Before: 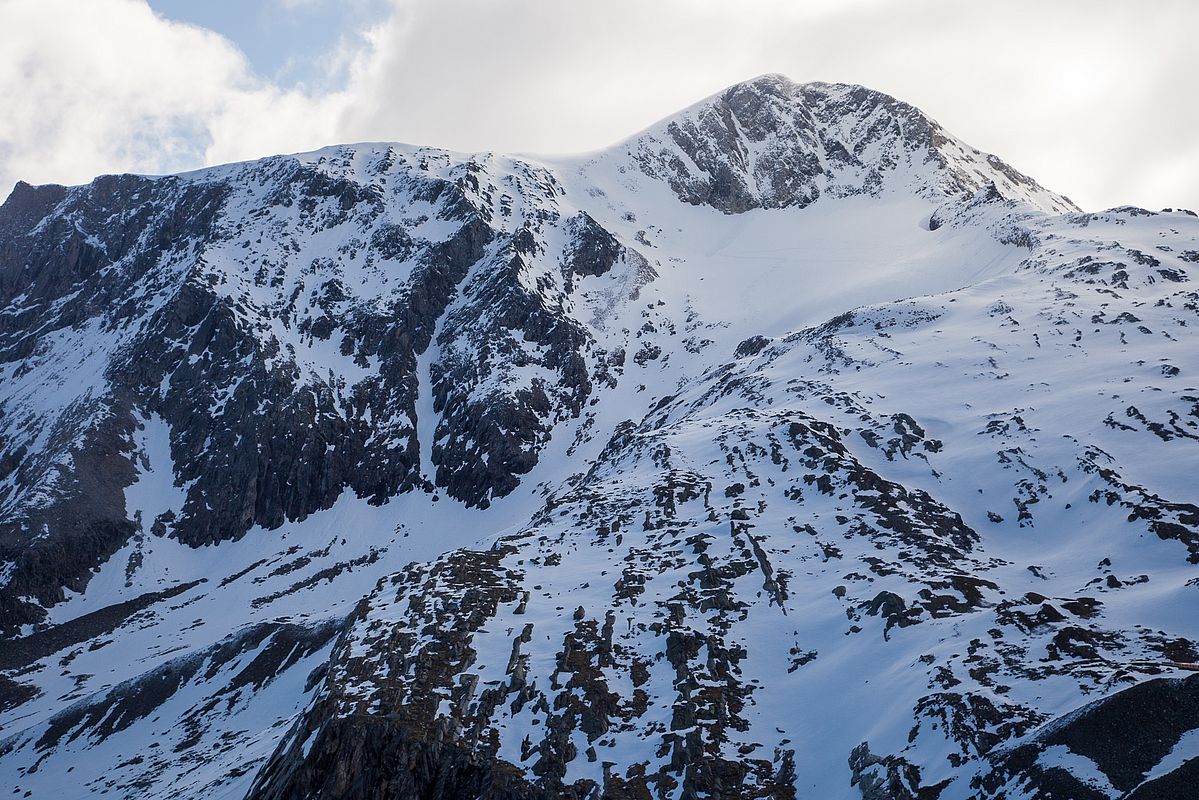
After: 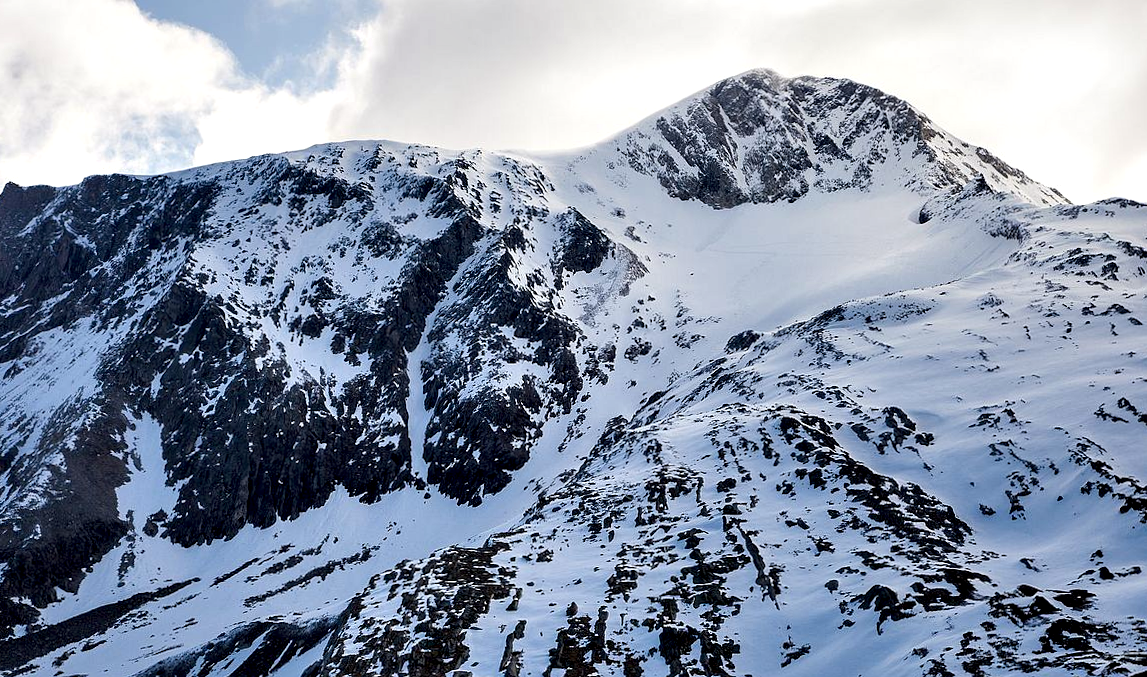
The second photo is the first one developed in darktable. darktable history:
contrast equalizer: octaves 7, y [[0.6 ×6], [0.55 ×6], [0 ×6], [0 ×6], [0 ×6]]
crop and rotate: angle 0.48°, left 0.208%, right 2.886%, bottom 14.211%
